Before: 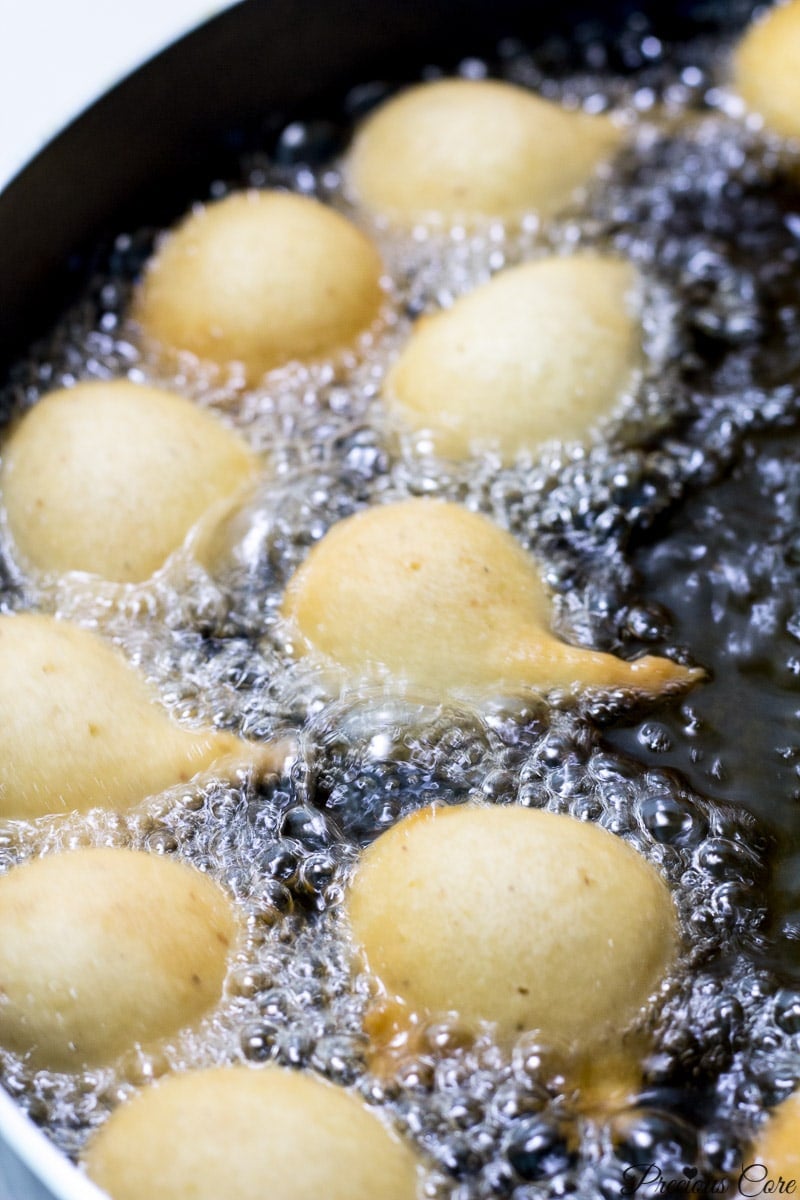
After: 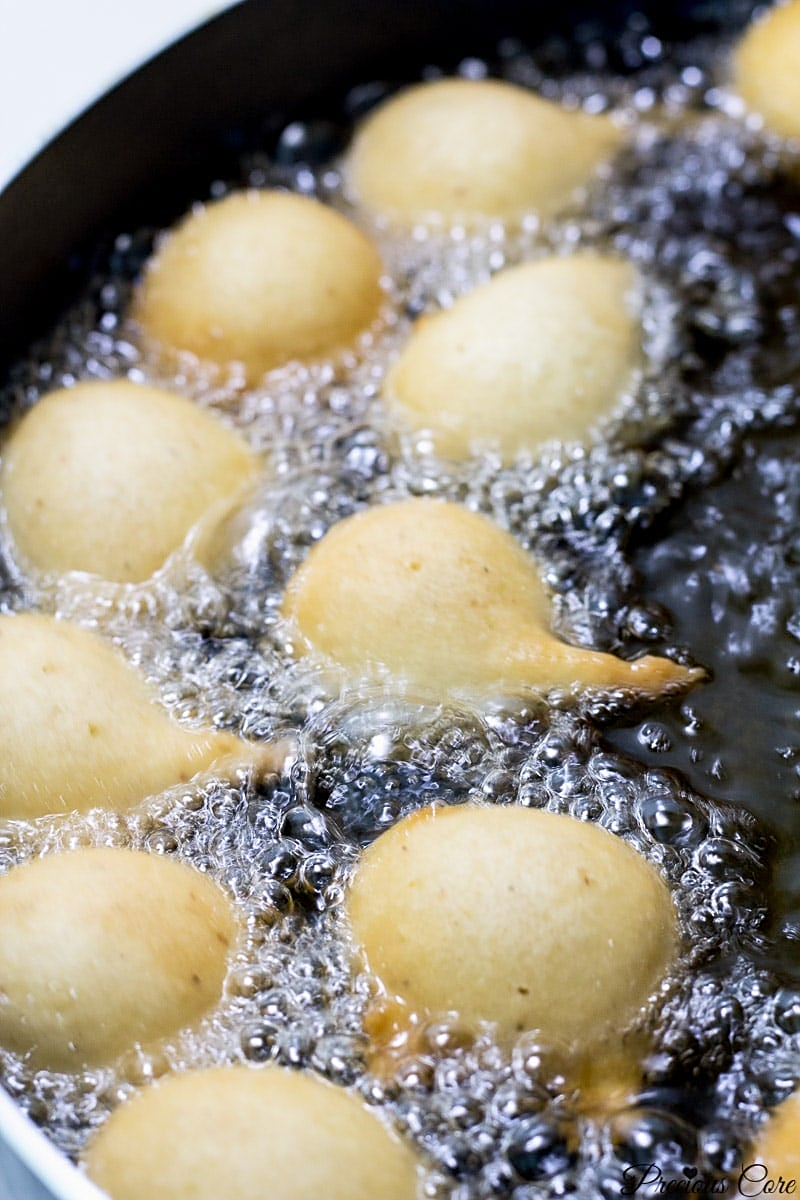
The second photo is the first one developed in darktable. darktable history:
sharpen: on, module defaults
tone equalizer: -7 EV 0.197 EV, -6 EV 0.141 EV, -5 EV 0.085 EV, -4 EV 0.034 EV, -2 EV -0.021 EV, -1 EV -0.04 EV, +0 EV -0.057 EV, edges refinement/feathering 500, mask exposure compensation -1.57 EV, preserve details no
